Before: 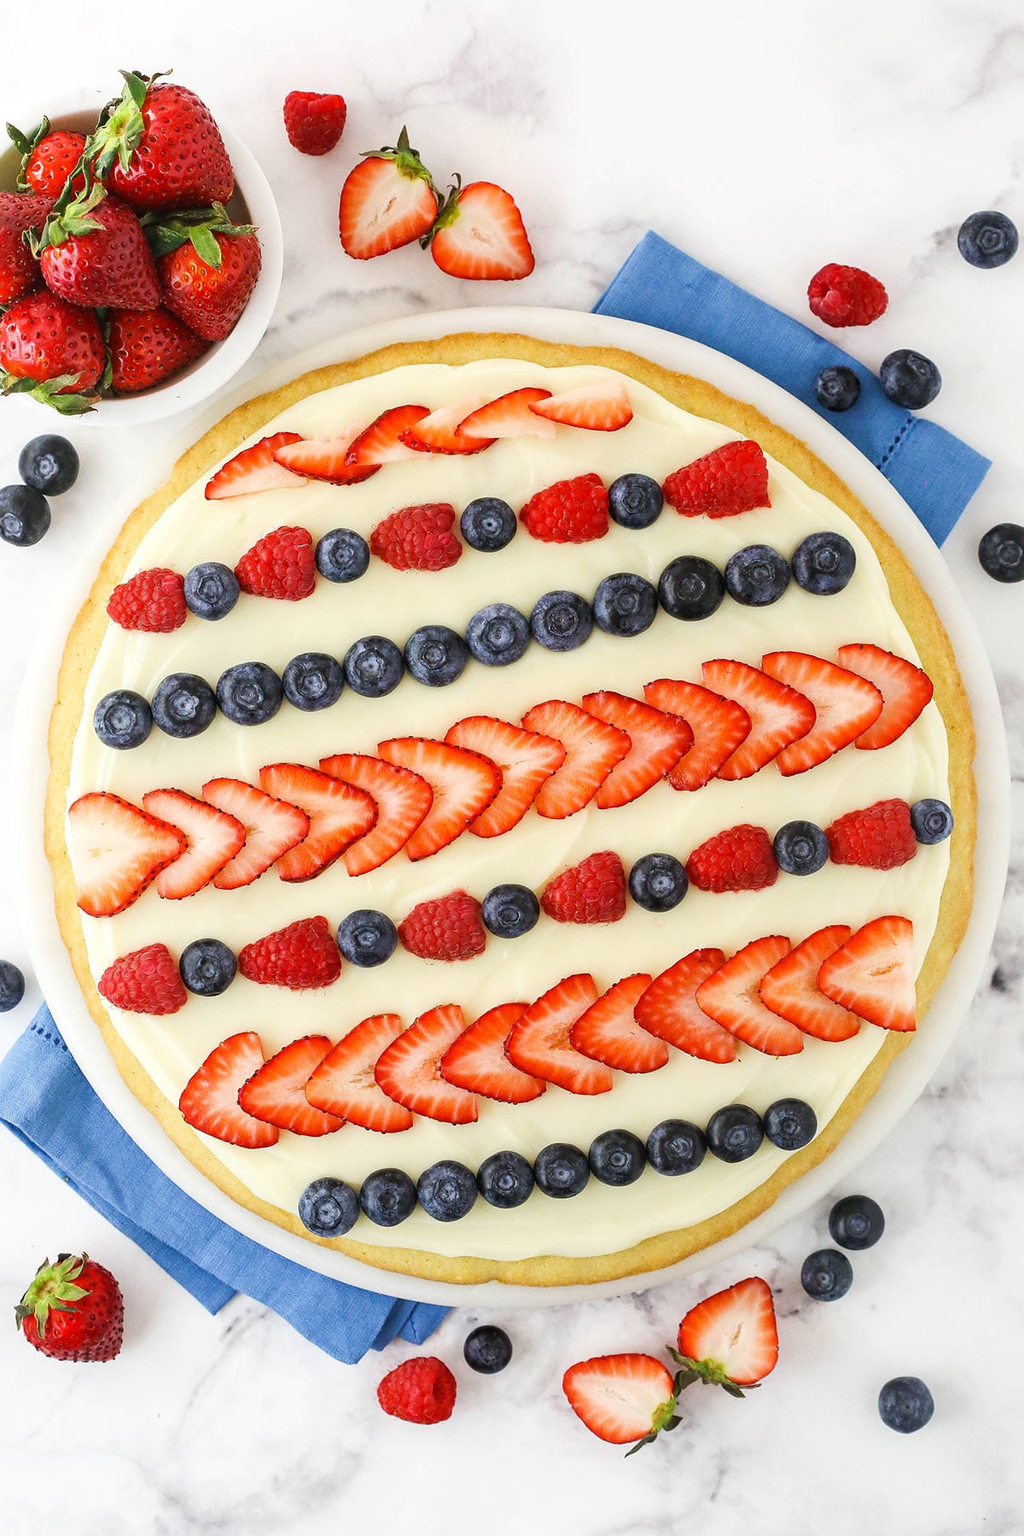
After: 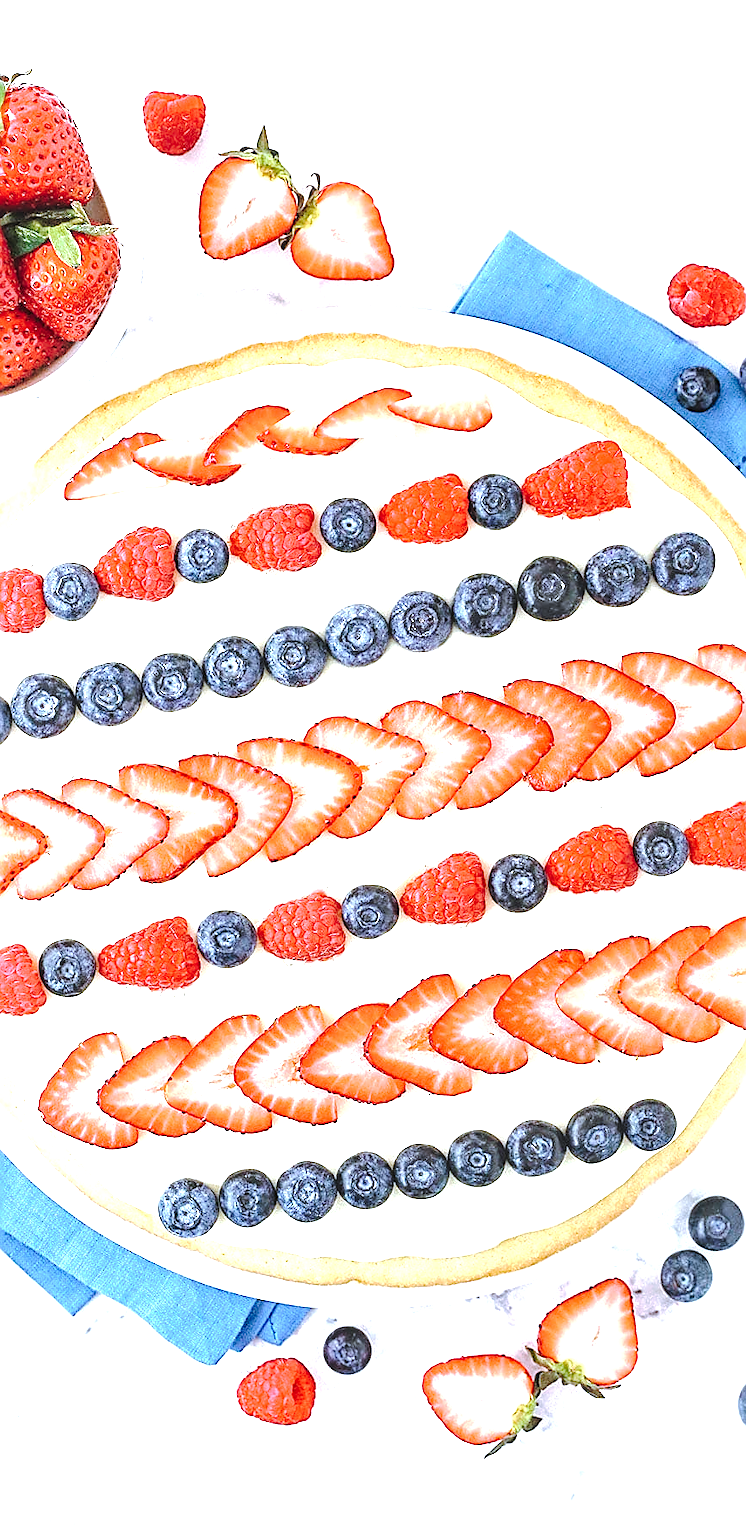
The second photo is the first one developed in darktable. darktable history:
tone curve: curves: ch0 [(0, 0) (0.003, 0.026) (0.011, 0.03) (0.025, 0.038) (0.044, 0.046) (0.069, 0.055) (0.1, 0.075) (0.136, 0.114) (0.177, 0.158) (0.224, 0.215) (0.277, 0.296) (0.335, 0.386) (0.399, 0.479) (0.468, 0.568) (0.543, 0.637) (0.623, 0.707) (0.709, 0.773) (0.801, 0.834) (0.898, 0.896) (1, 1)], preserve colors none
exposure: black level correction 0, exposure 1.2 EV, compensate highlight preservation false
color correction: highlights a* -2.16, highlights b* -18.5
sharpen: amount 1.012
crop: left 13.761%, right 13.332%
local contrast: on, module defaults
